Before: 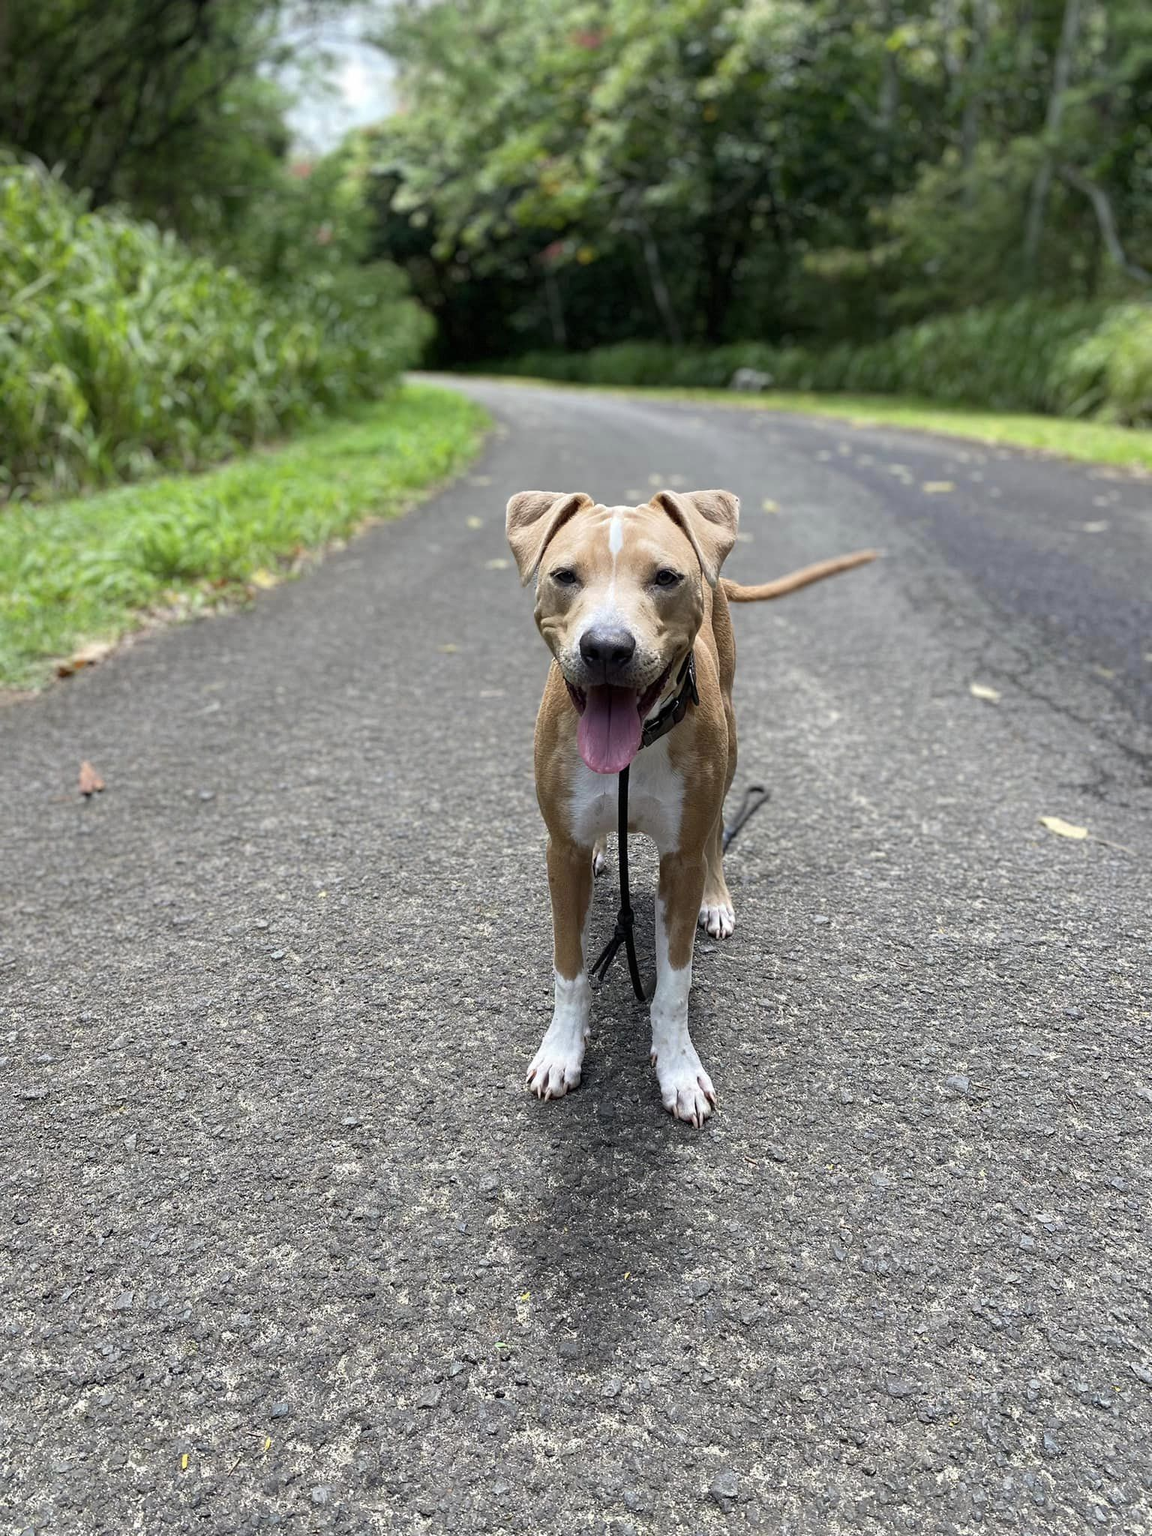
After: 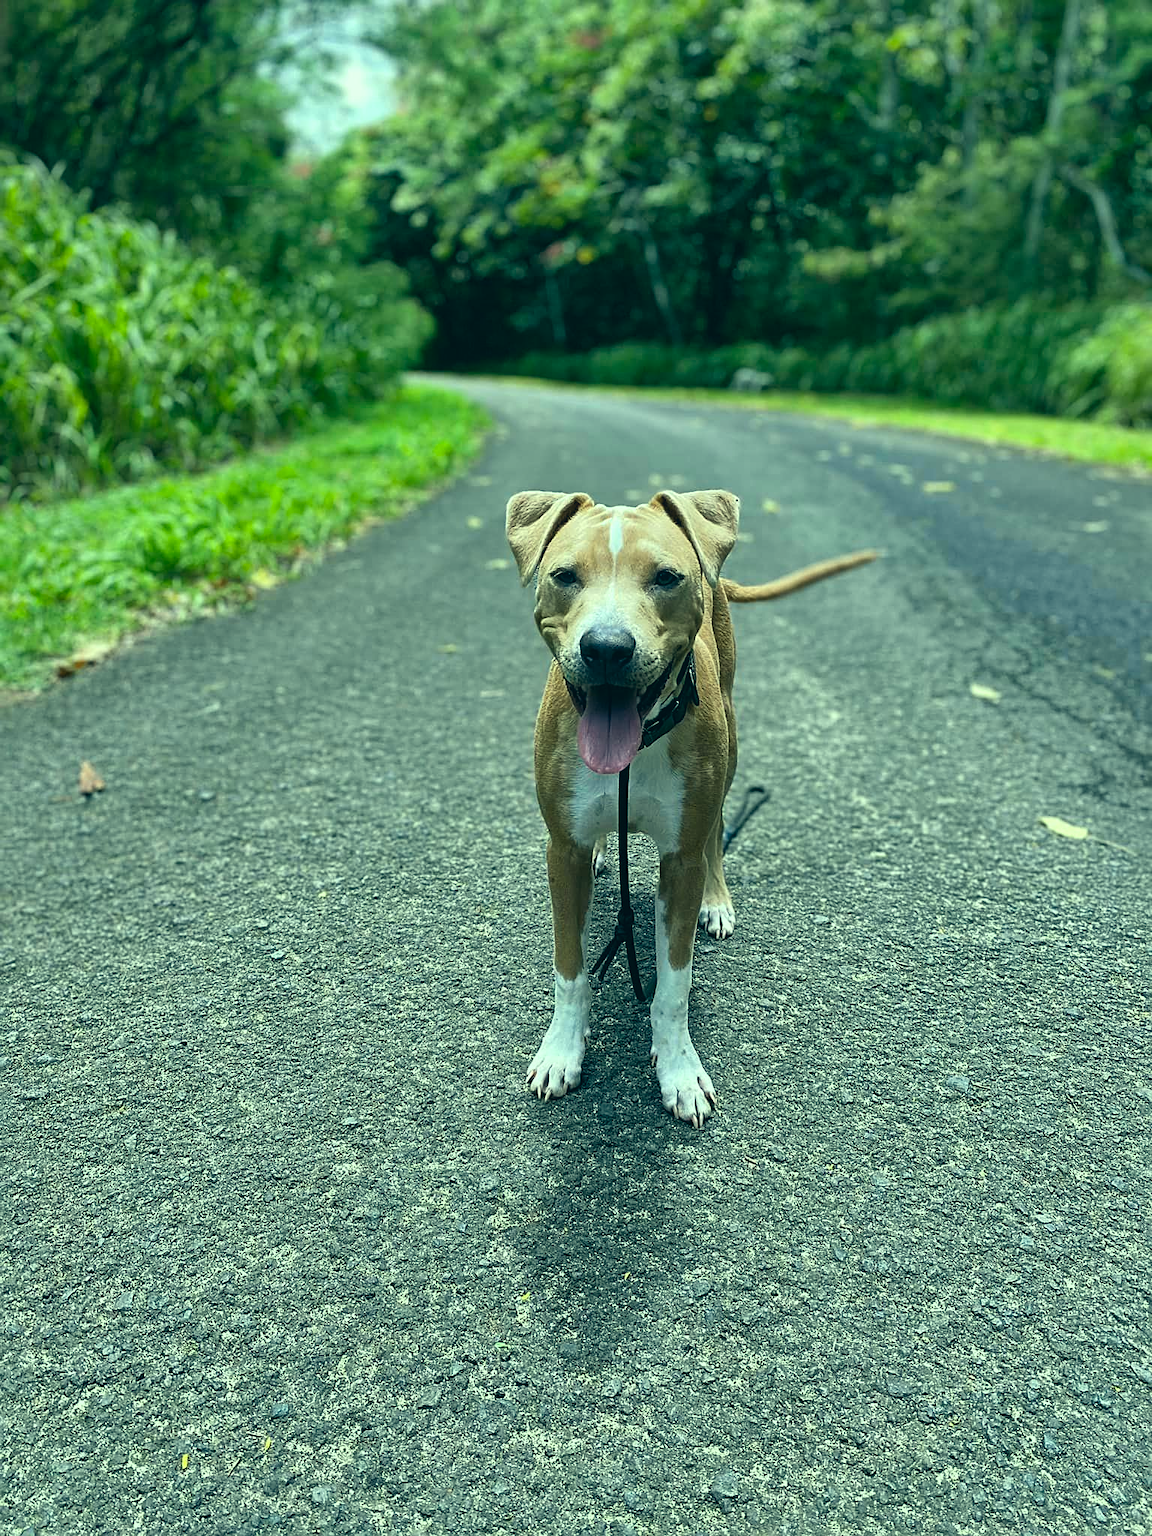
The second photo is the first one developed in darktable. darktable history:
exposure: exposure -0.07 EV, compensate highlight preservation false
color balance rgb: power › chroma 1.068%, power › hue 28.67°, global offset › luminance 0.467%, global offset › hue 171.83°, perceptual saturation grading › global saturation -0.115%, global vibrance 20%
color correction: highlights a* -19.63, highlights b* 9.8, shadows a* -21.02, shadows b* -11.1
sharpen: on, module defaults
local contrast: mode bilateral grid, contrast 21, coarseness 50, detail 132%, midtone range 0.2
shadows and highlights: white point adjustment 0.852, soften with gaussian
